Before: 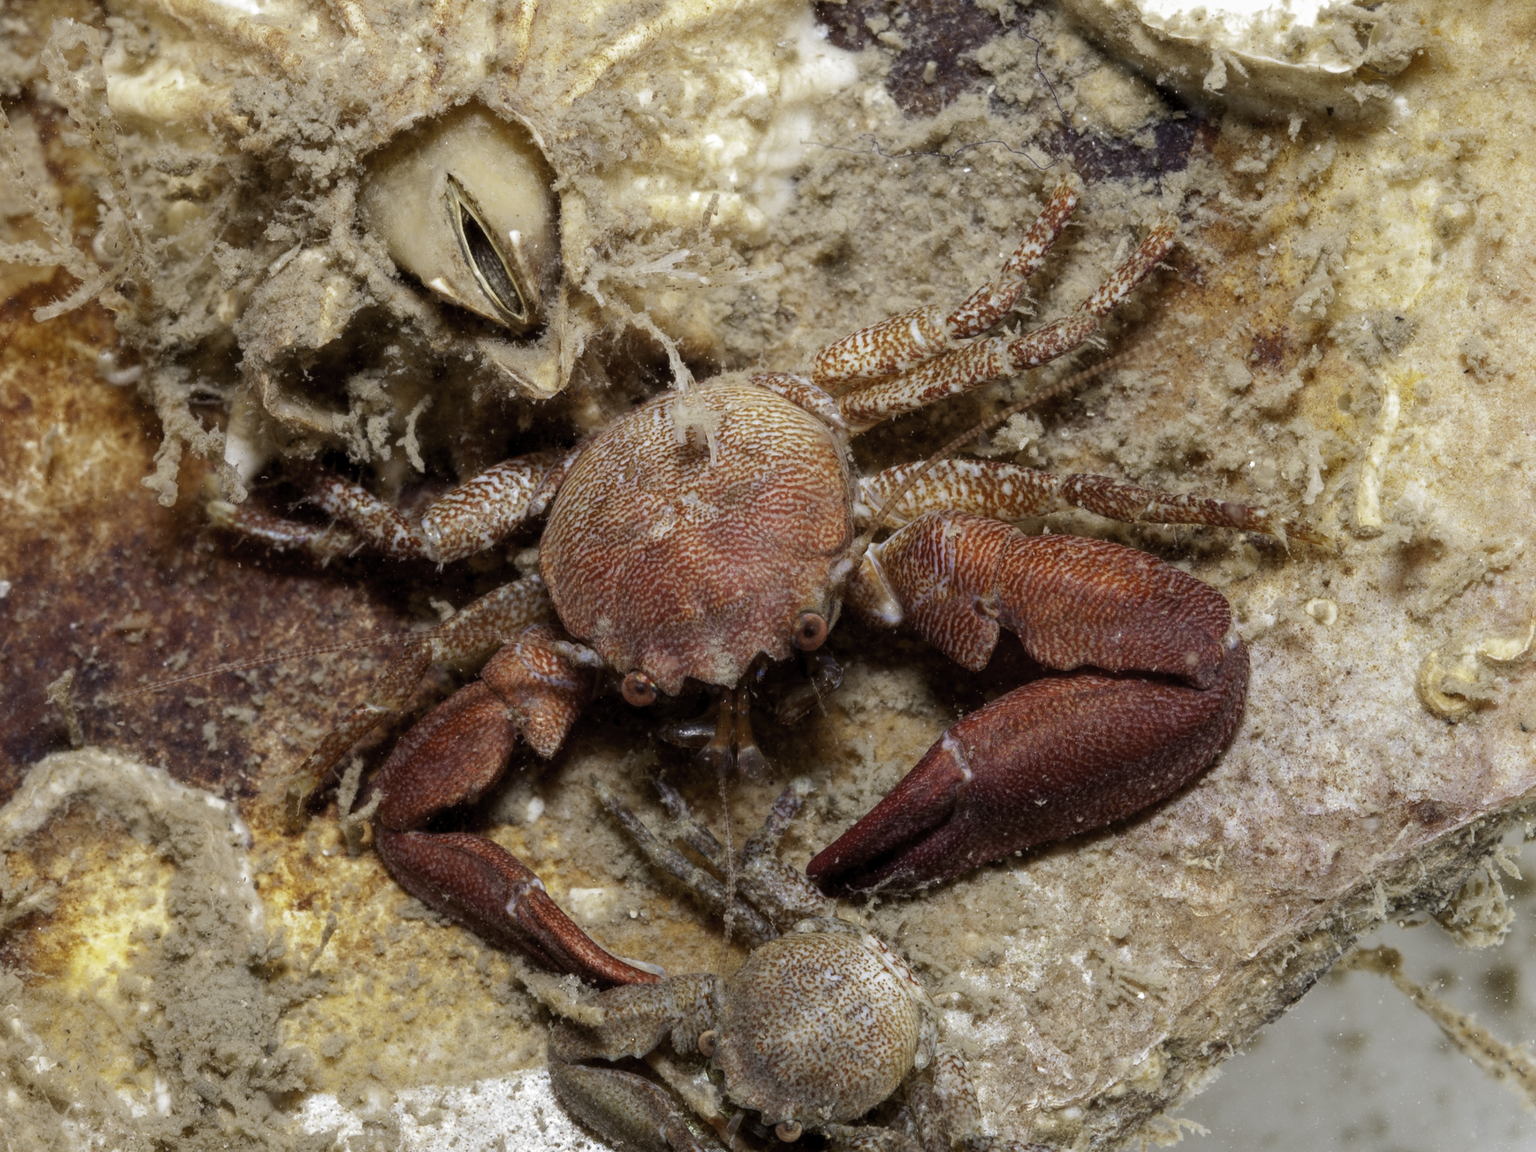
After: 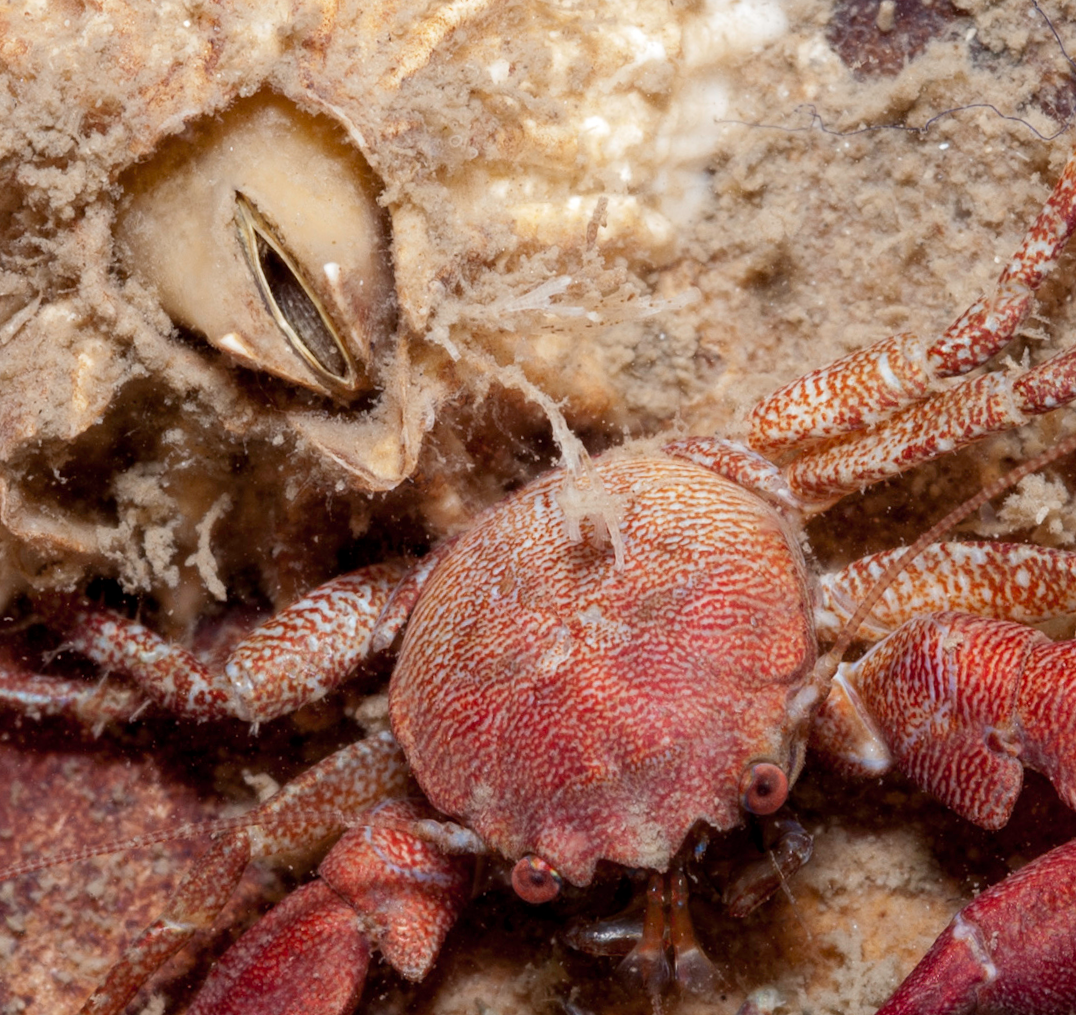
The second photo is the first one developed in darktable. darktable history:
white balance: red 1, blue 1
crop: left 17.835%, top 7.675%, right 32.881%, bottom 32.213%
rotate and perspective: rotation -3.18°, automatic cropping off
